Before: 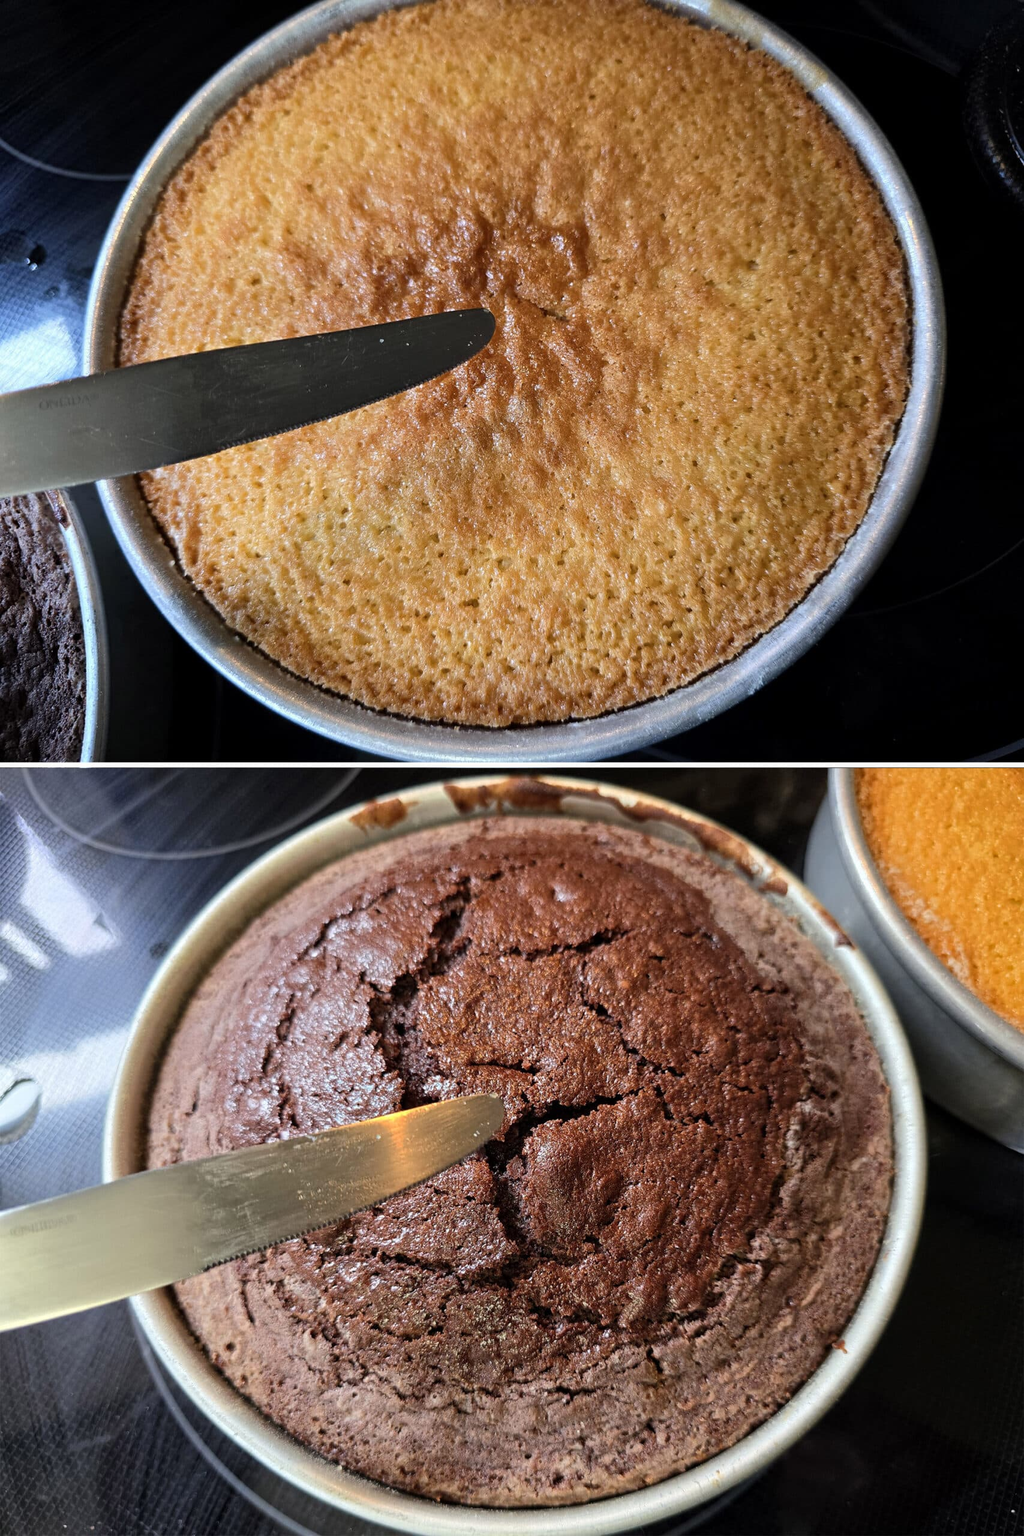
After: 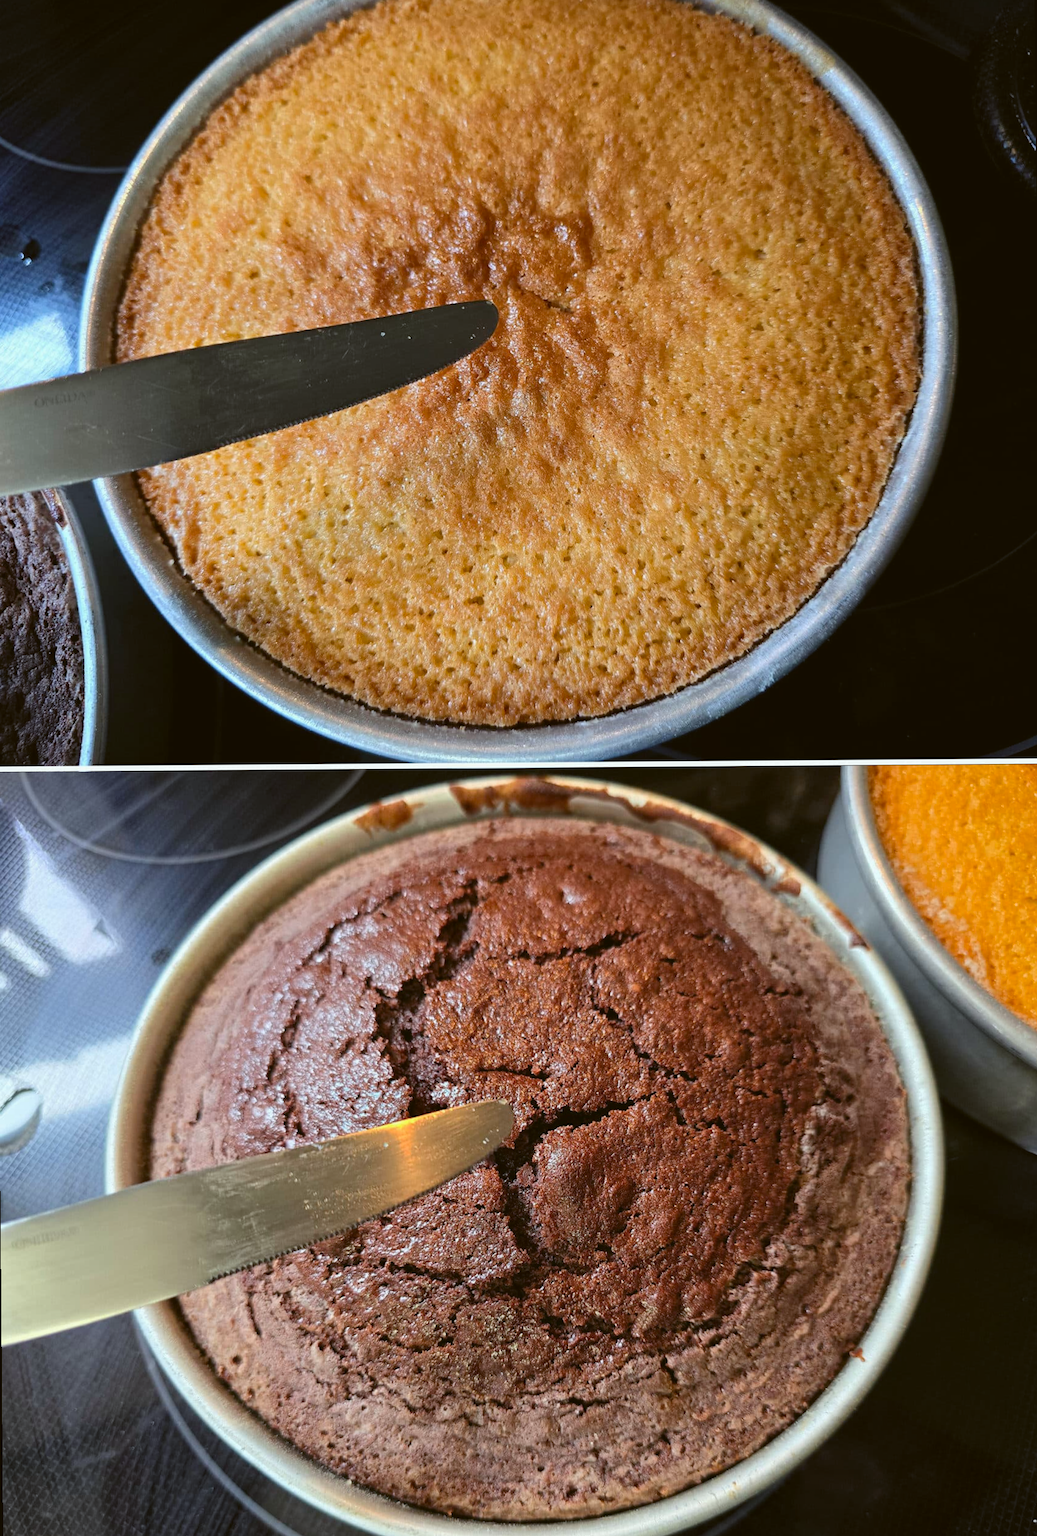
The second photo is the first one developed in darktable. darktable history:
rotate and perspective: rotation -0.45°, automatic cropping original format, crop left 0.008, crop right 0.992, crop top 0.012, crop bottom 0.988
color balance: lift [1.004, 1.002, 1.002, 0.998], gamma [1, 1.007, 1.002, 0.993], gain [1, 0.977, 1.013, 1.023], contrast -3.64%
